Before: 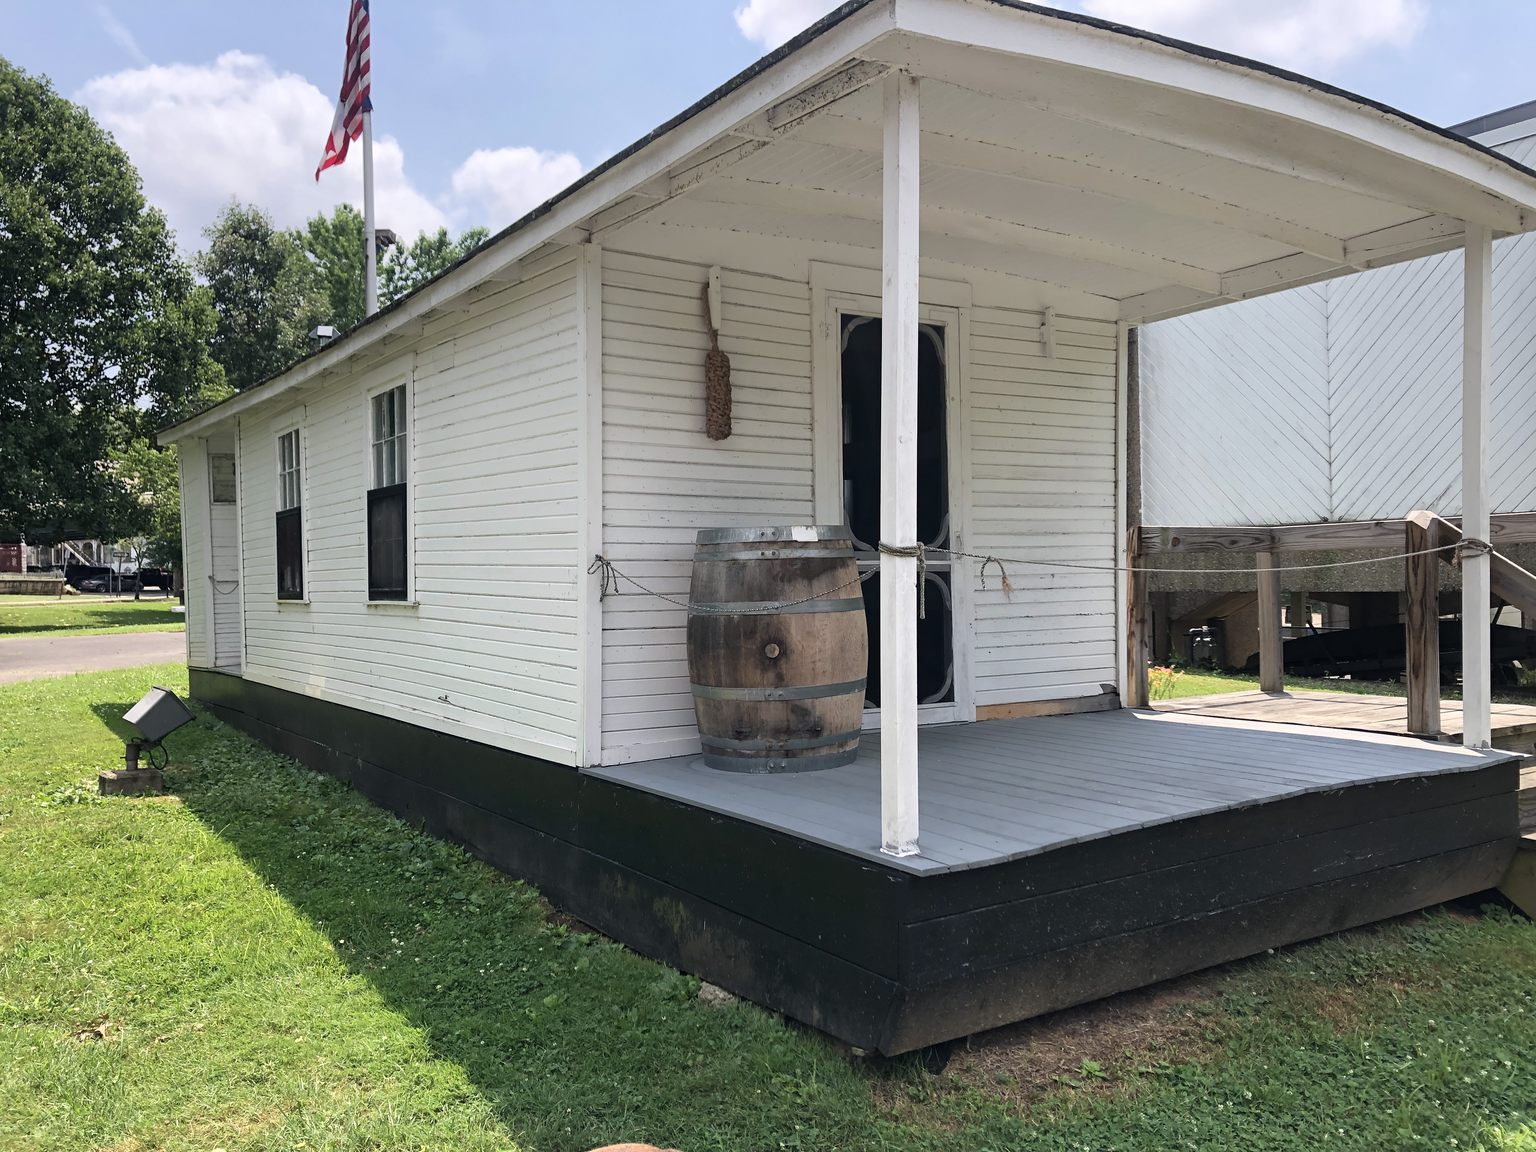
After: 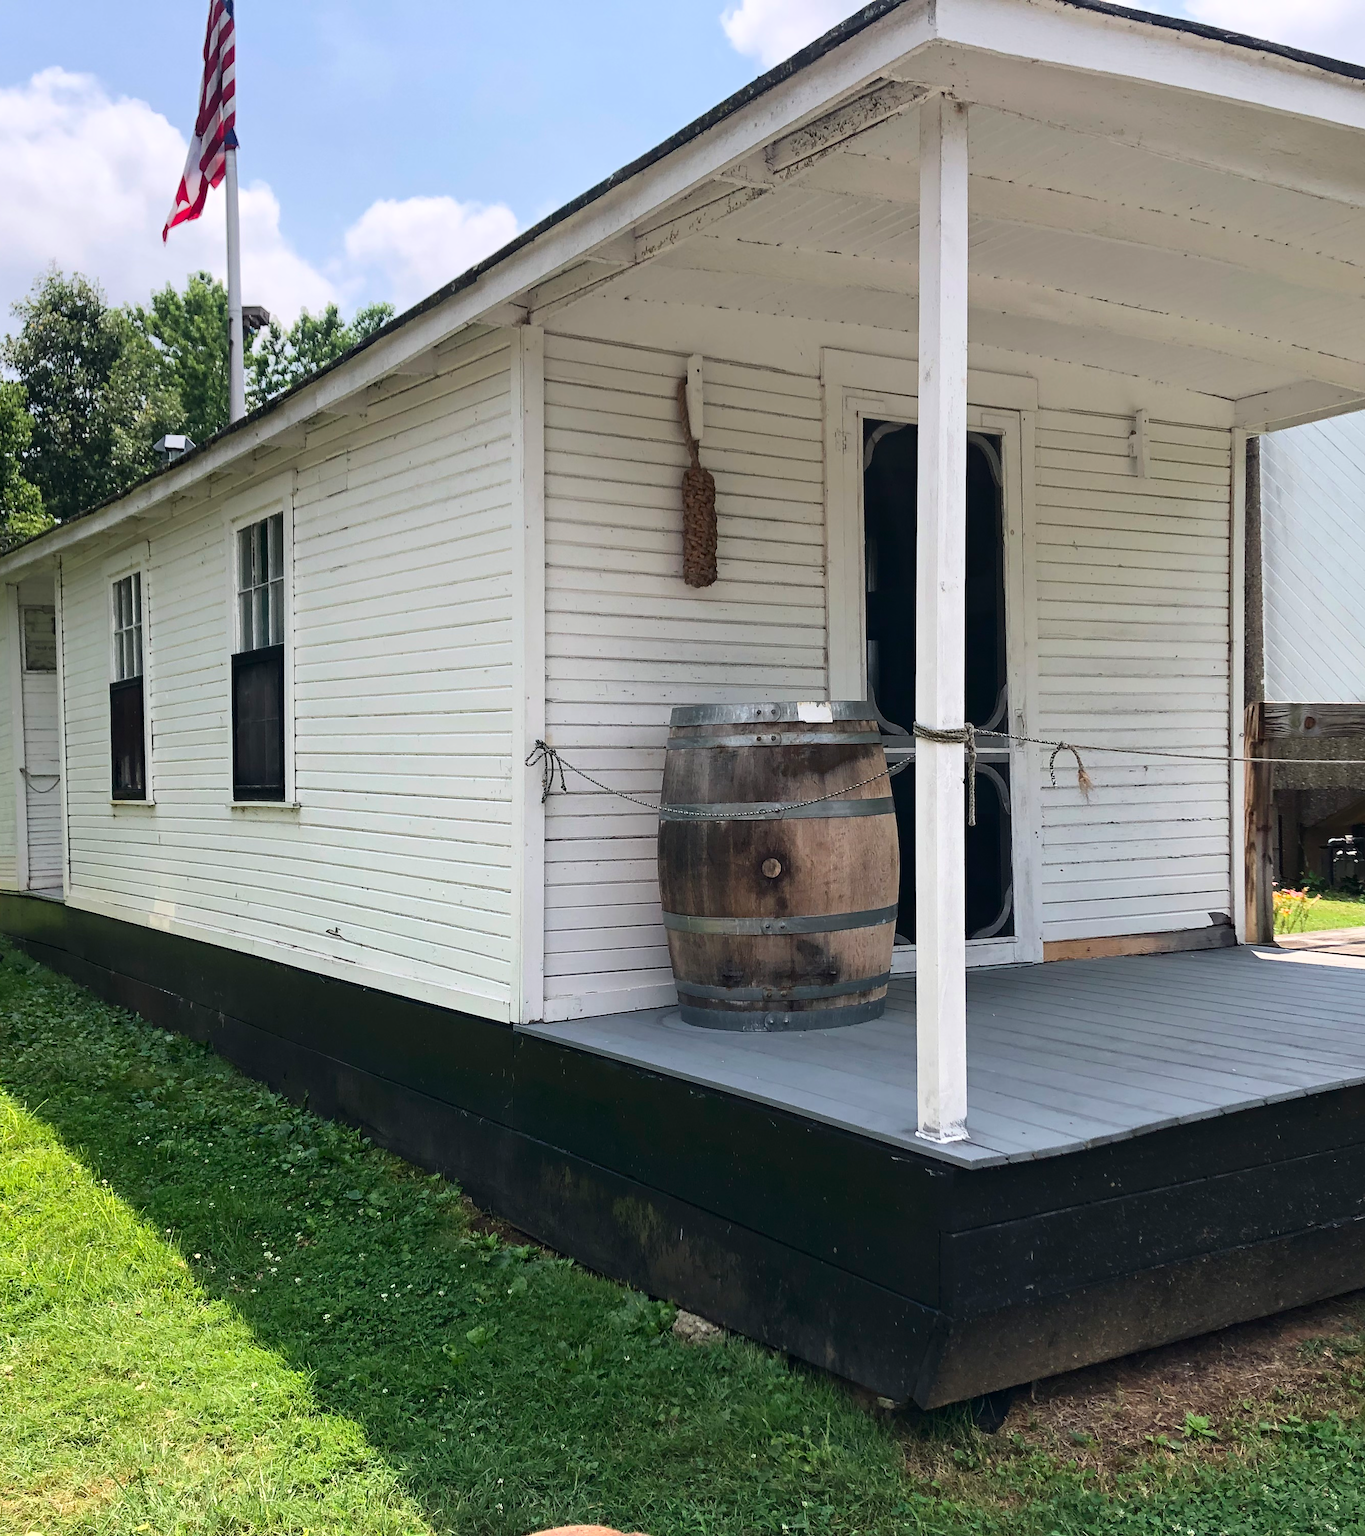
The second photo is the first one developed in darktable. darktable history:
crop and rotate: left 12.648%, right 20.685%
contrast brightness saturation: contrast 0.15, brightness -0.01, saturation 0.1
